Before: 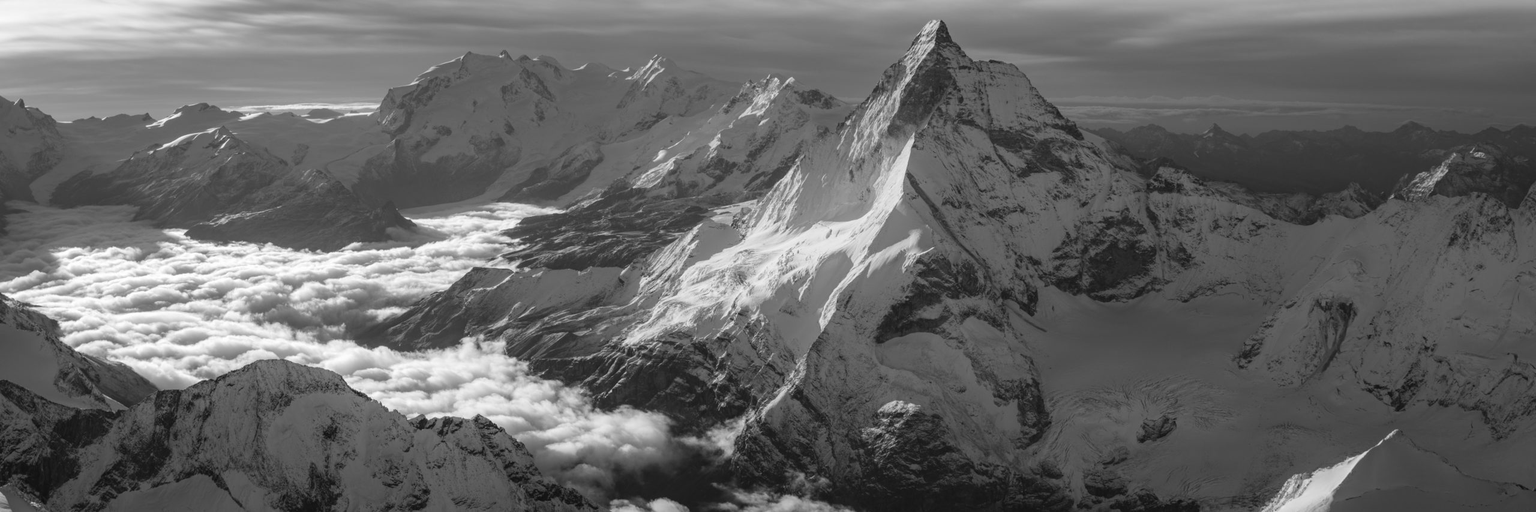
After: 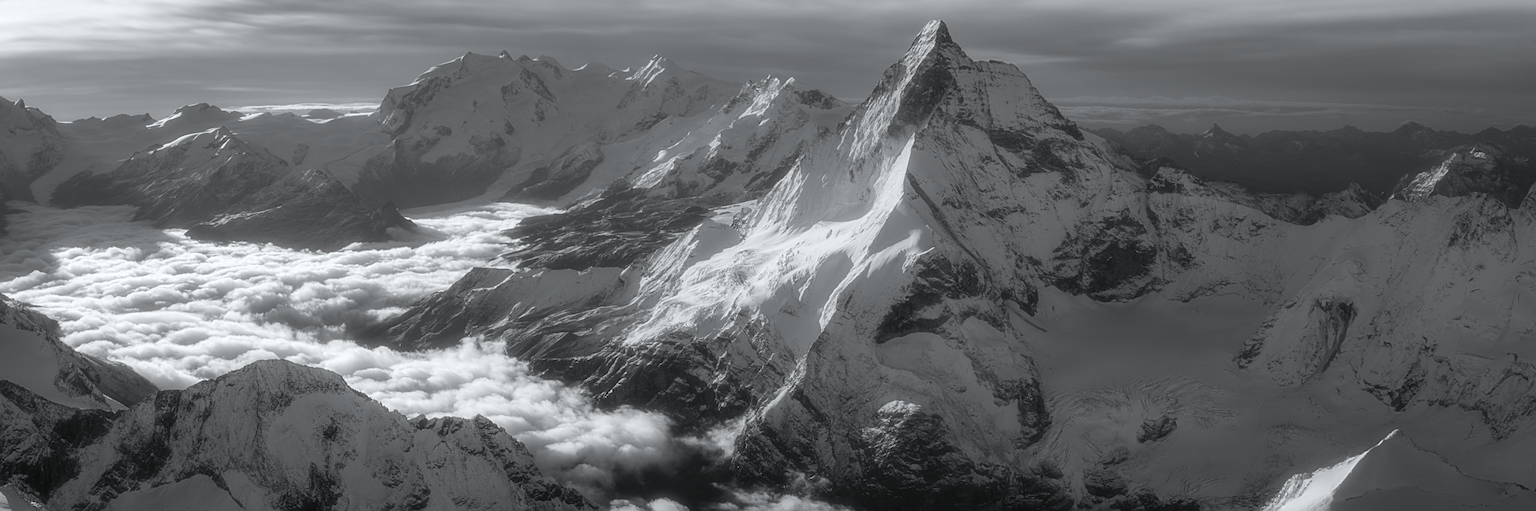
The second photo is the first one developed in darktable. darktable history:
white balance: red 0.982, blue 1.018
sharpen: on, module defaults
soften: size 19.52%, mix 20.32%
